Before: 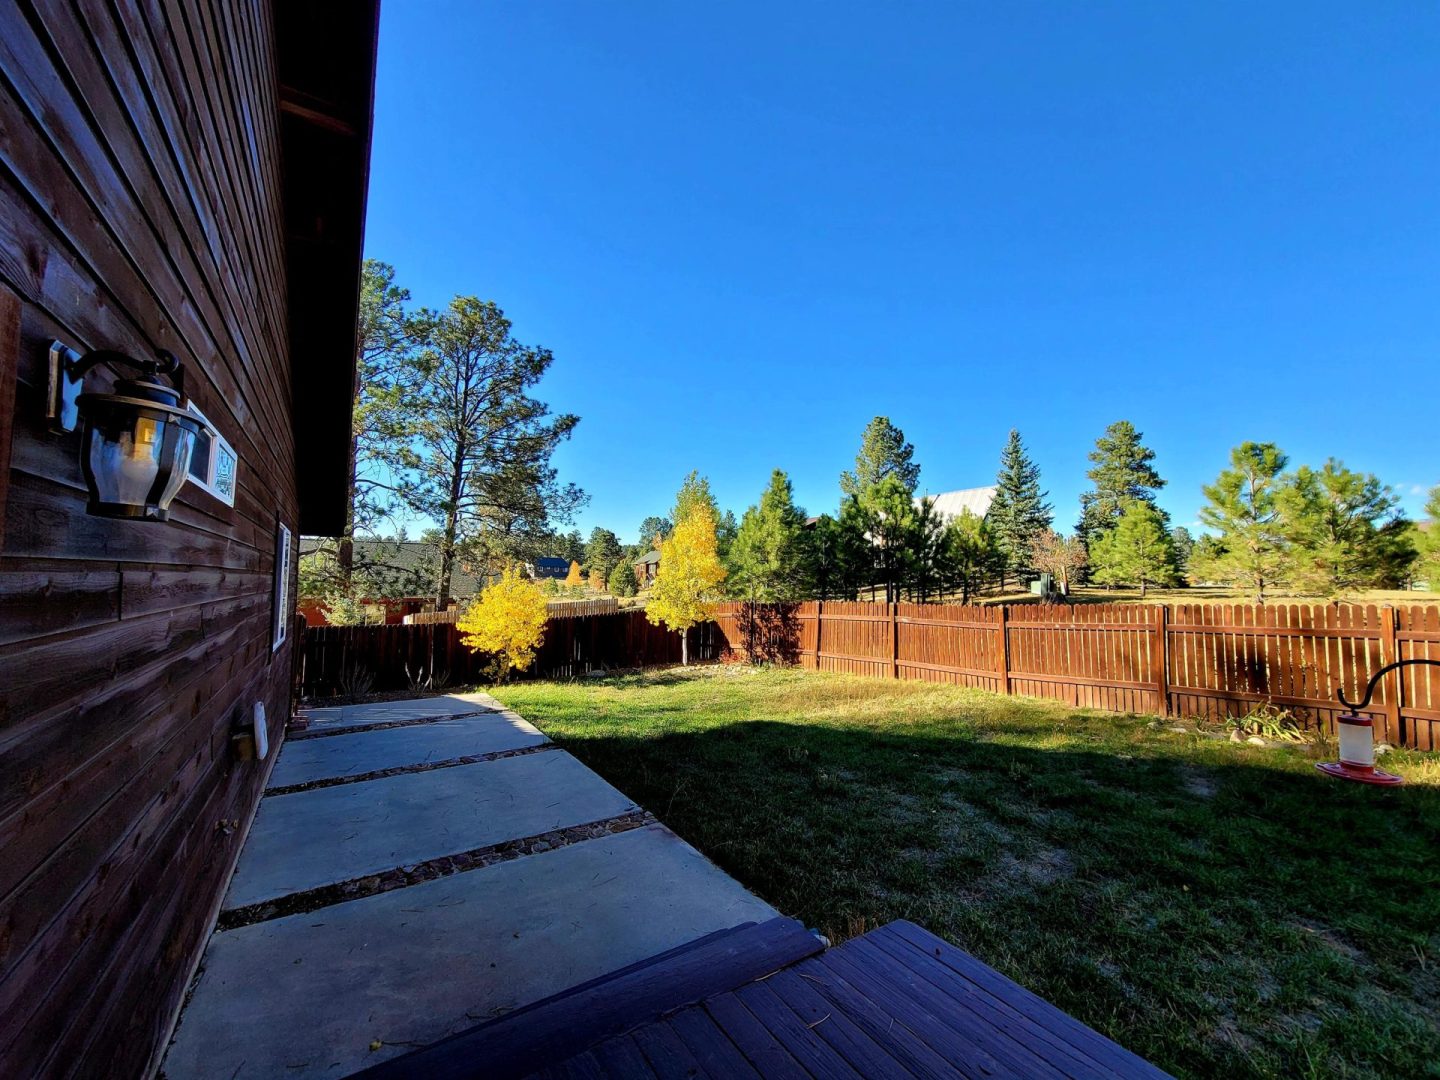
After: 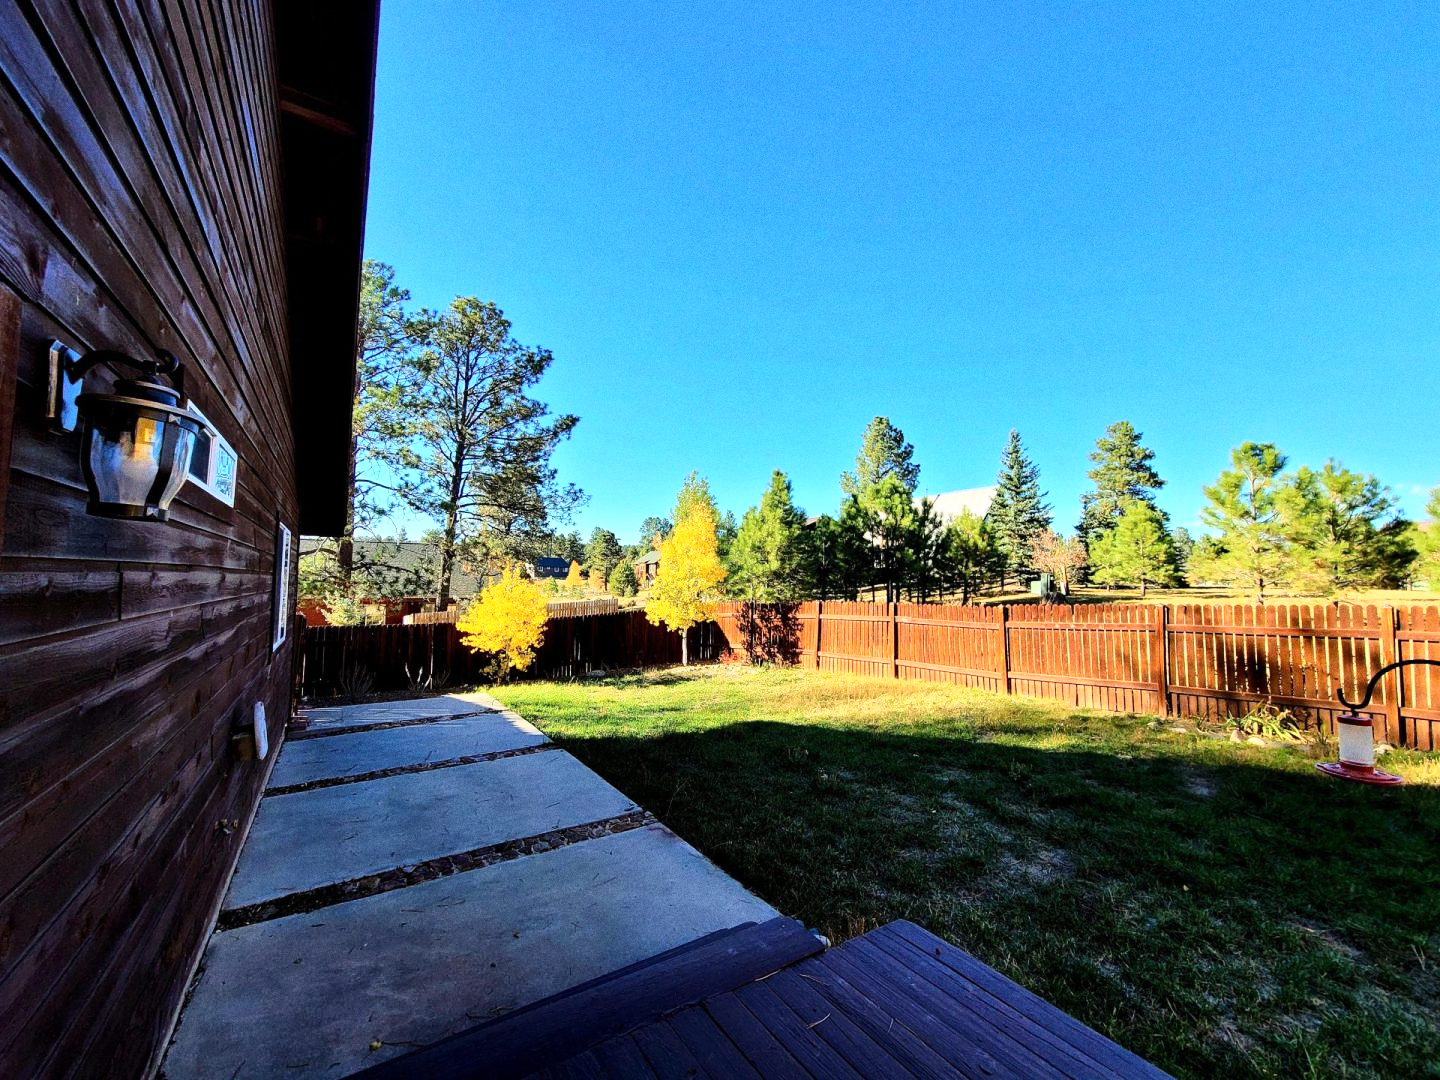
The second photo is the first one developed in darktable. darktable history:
base curve: curves: ch0 [(0, 0) (0.028, 0.03) (0.121, 0.232) (0.46, 0.748) (0.859, 0.968) (1, 1)]
grain: on, module defaults
